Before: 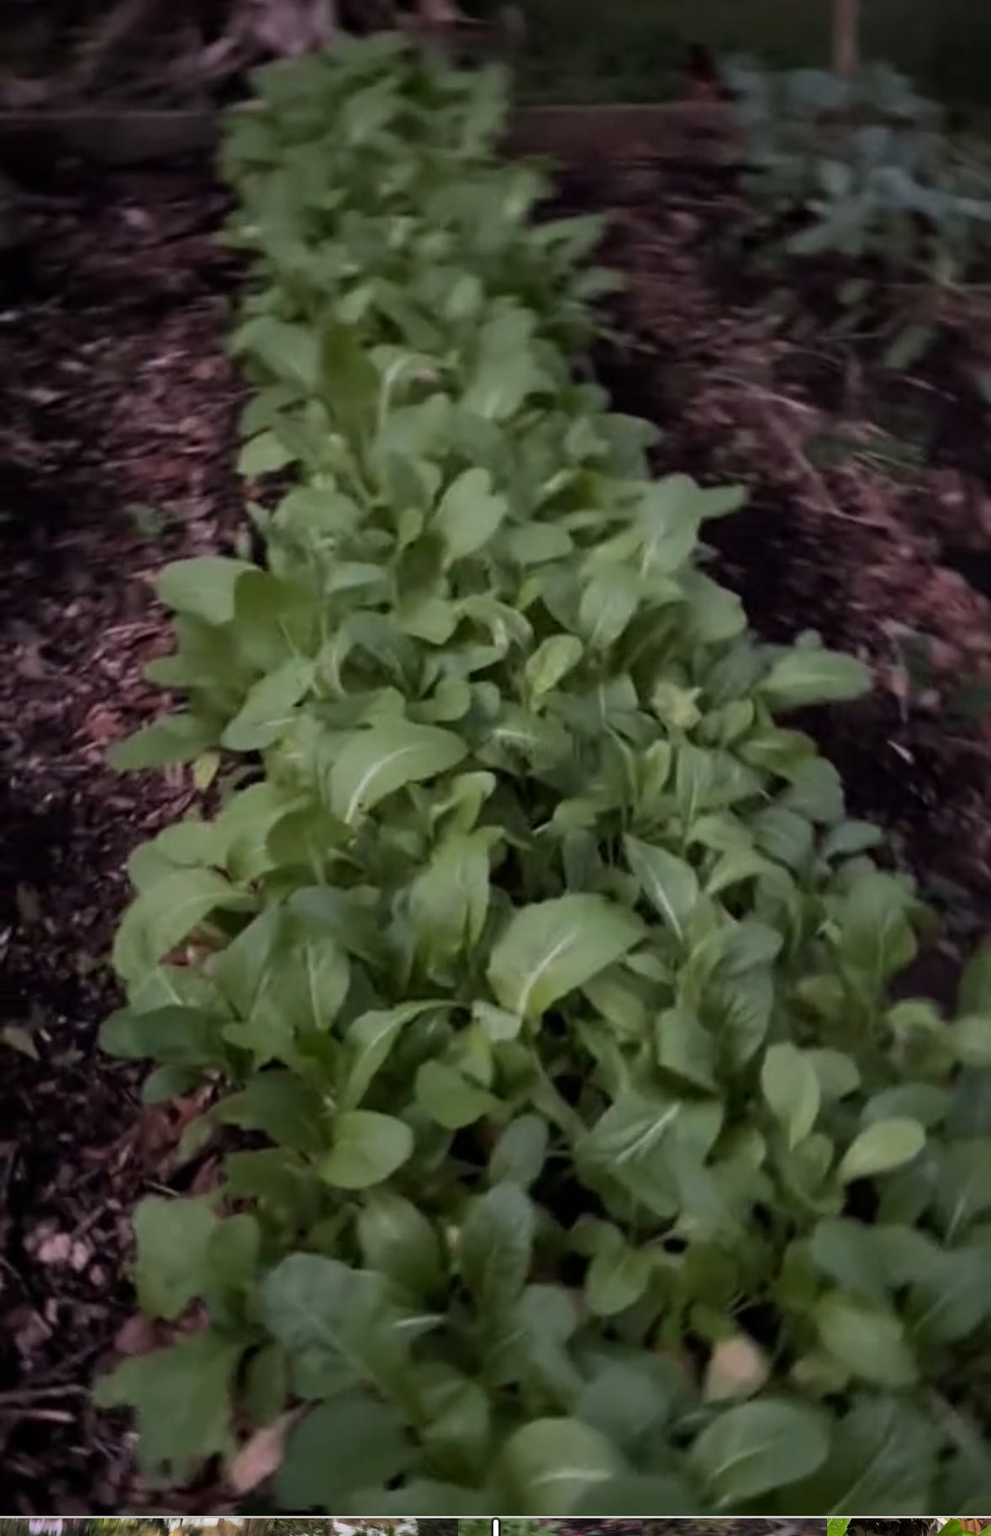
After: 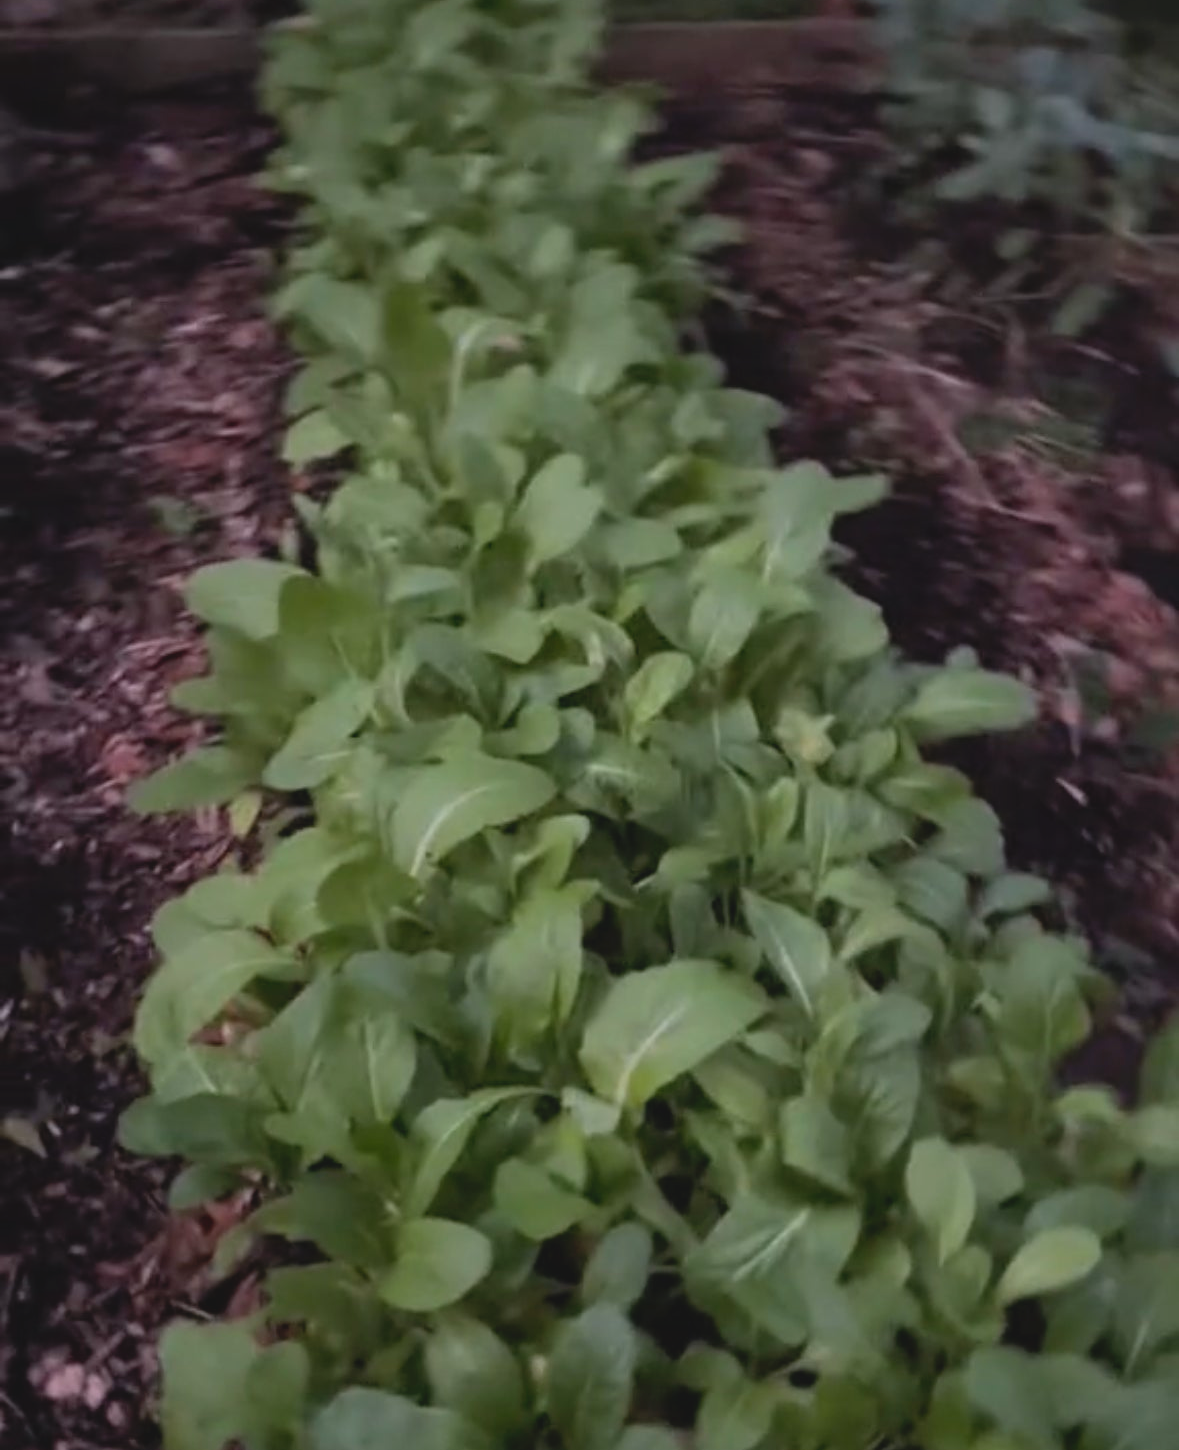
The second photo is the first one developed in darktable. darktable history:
white balance: red 1.004, blue 1.024
contrast brightness saturation: contrast -0.1, brightness 0.05, saturation 0.08
crop and rotate: top 5.667%, bottom 14.937%
